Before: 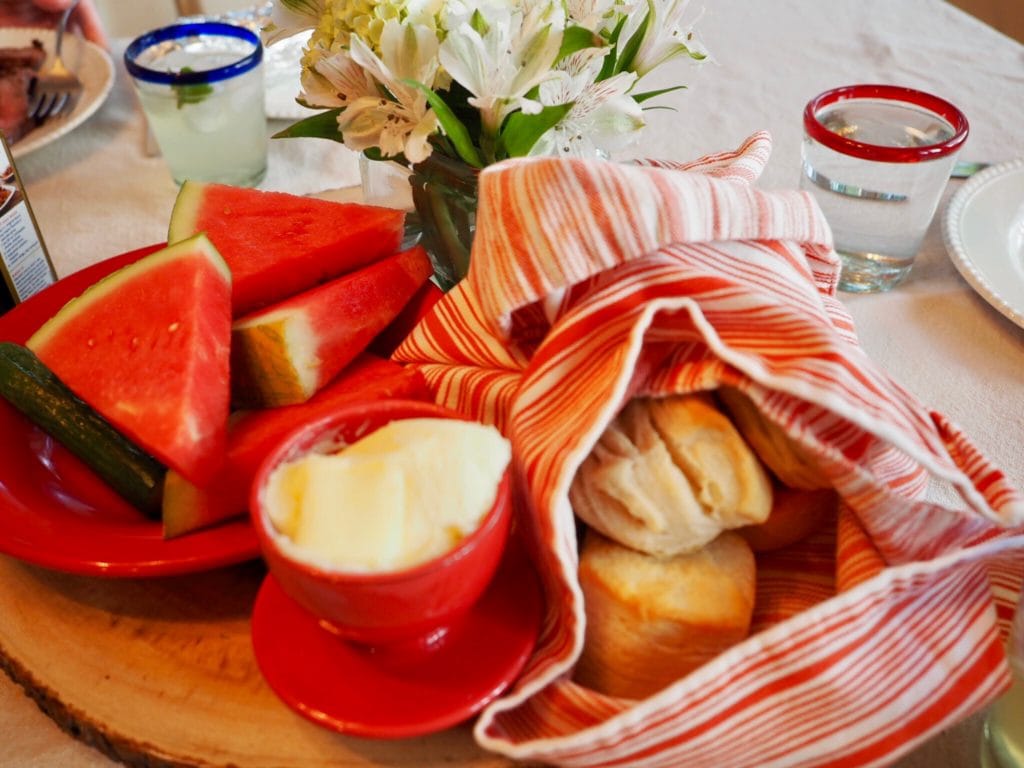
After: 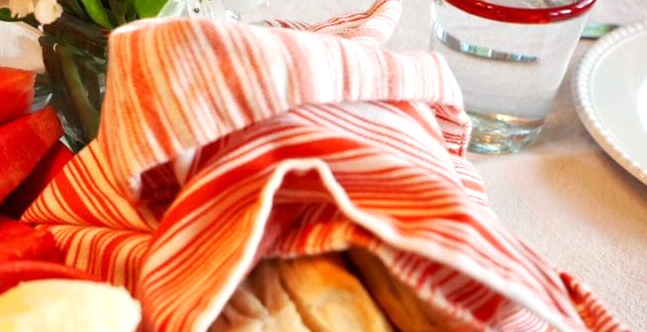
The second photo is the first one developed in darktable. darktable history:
tone equalizer: -8 EV -0.445 EV, -7 EV -0.354 EV, -6 EV -0.362 EV, -5 EV -0.24 EV, -3 EV 0.245 EV, -2 EV 0.35 EV, -1 EV 0.387 EV, +0 EV 0.42 EV
crop: left 36.153%, top 18.108%, right 0.66%, bottom 38.566%
